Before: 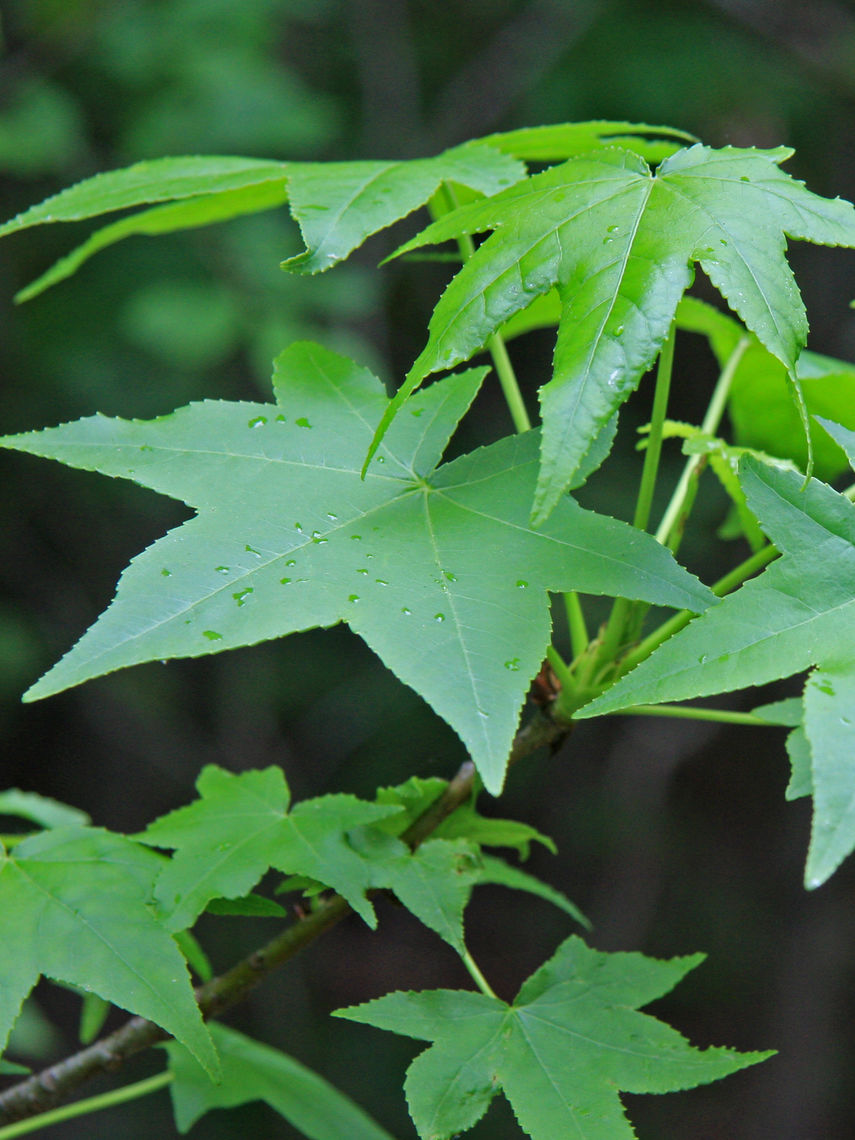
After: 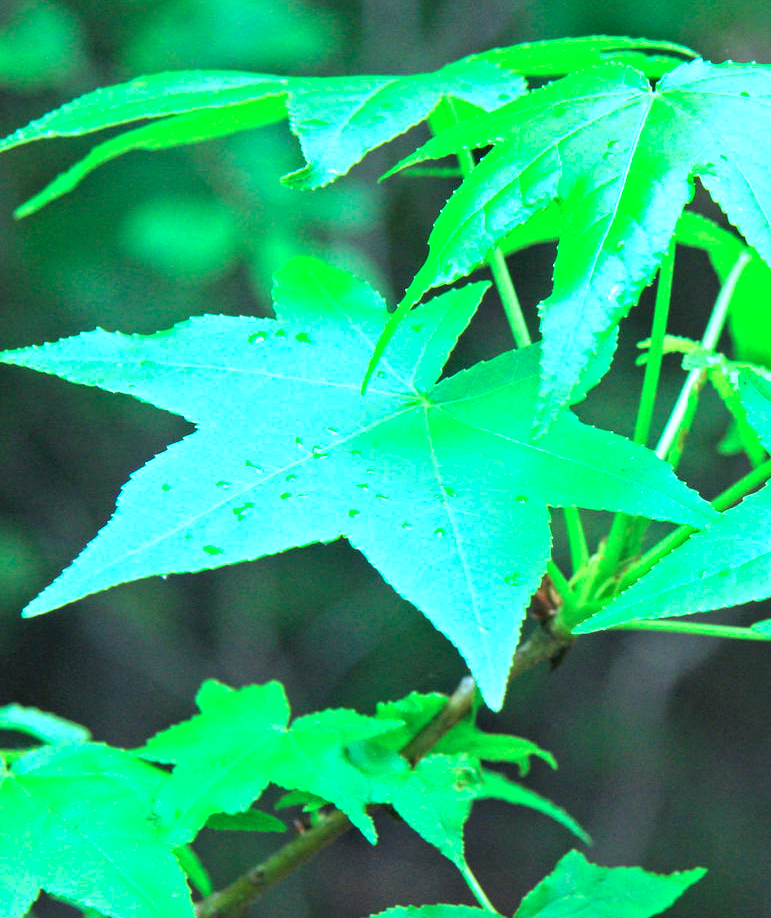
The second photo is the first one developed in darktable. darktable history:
crop: top 7.49%, right 9.717%, bottom 11.943%
exposure: black level correction 0, exposure 1.5 EV, compensate highlight preservation false
color balance rgb: shadows lift › chroma 7.23%, shadows lift › hue 246.48°, highlights gain › chroma 5.38%, highlights gain › hue 196.93°, white fulcrum 1 EV
